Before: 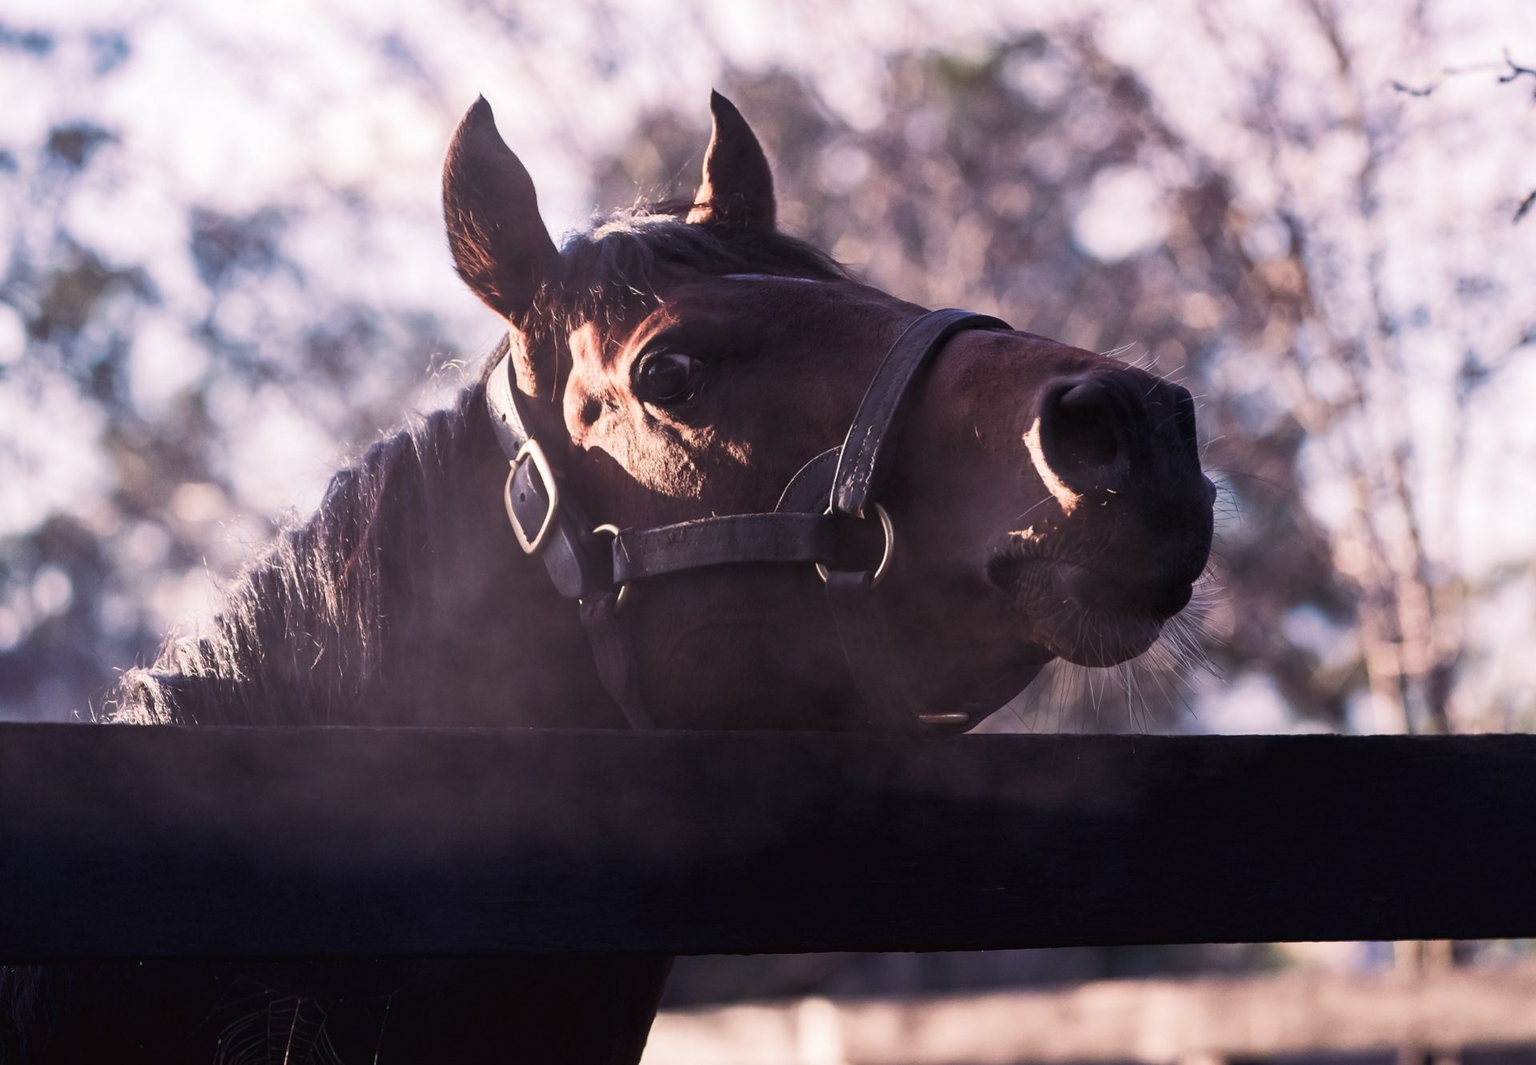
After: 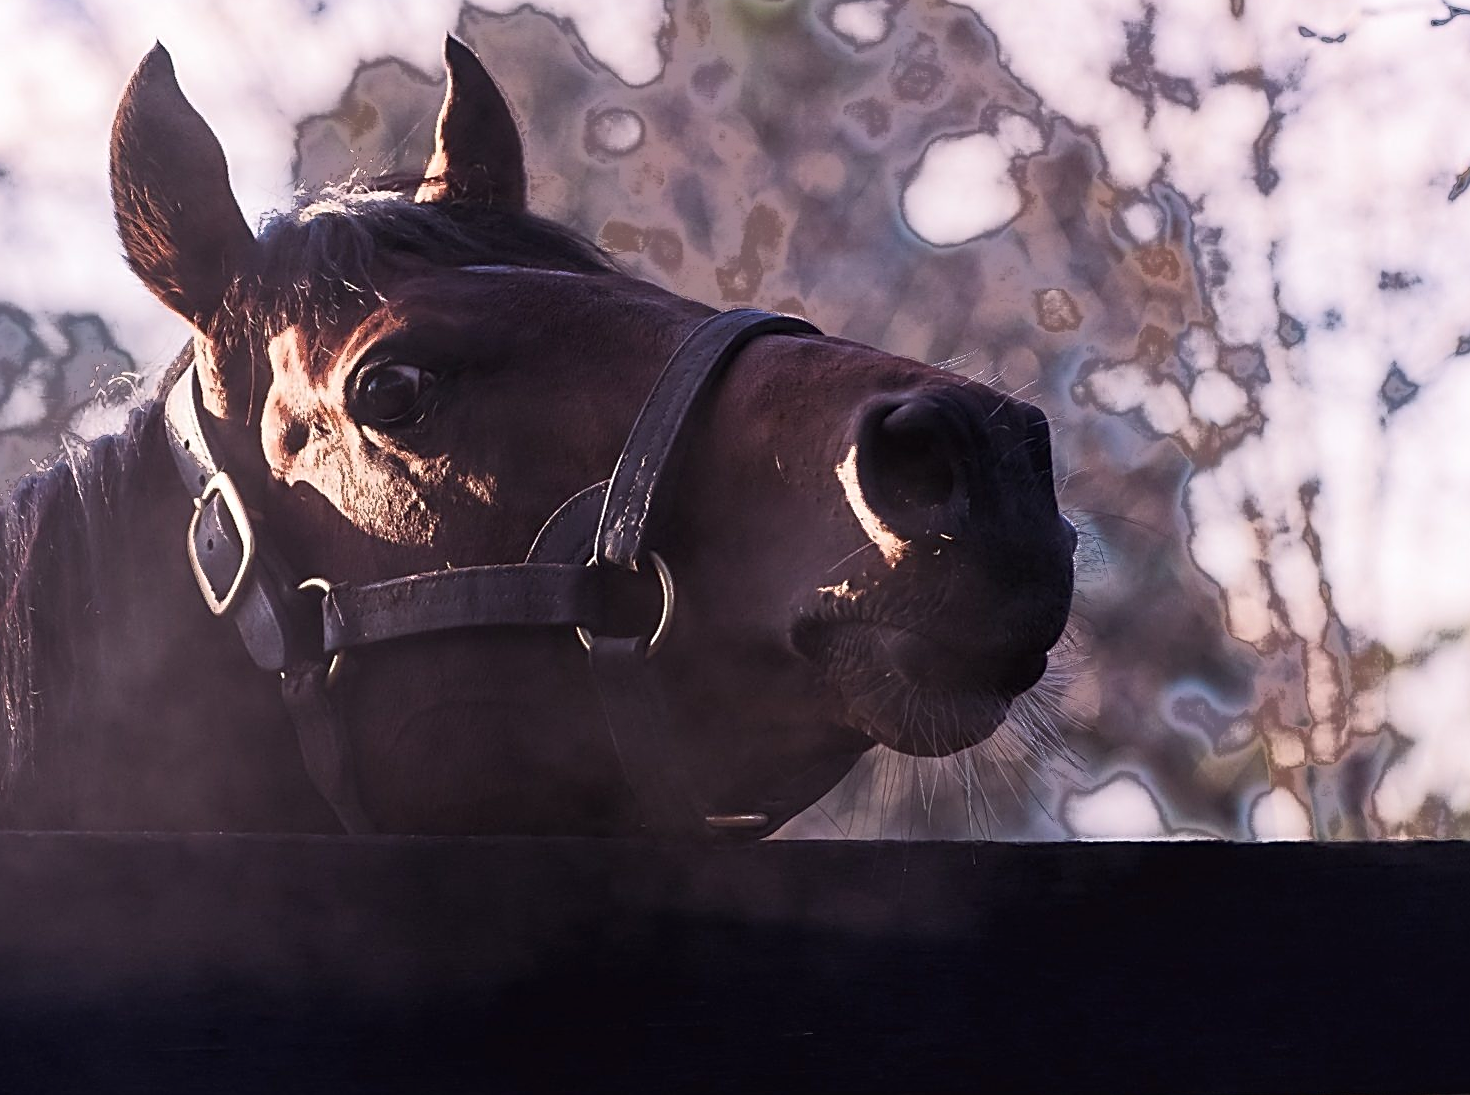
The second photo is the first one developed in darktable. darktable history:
crop: left 23.095%, top 5.827%, bottom 11.854%
fill light: exposure -0.73 EV, center 0.69, width 2.2
shadows and highlights: radius 93.07, shadows -14.46, white point adjustment 0.23, highlights 31.48, compress 48.23%, highlights color adjustment 52.79%, soften with gaussian
sharpen: radius 2.676, amount 0.669
